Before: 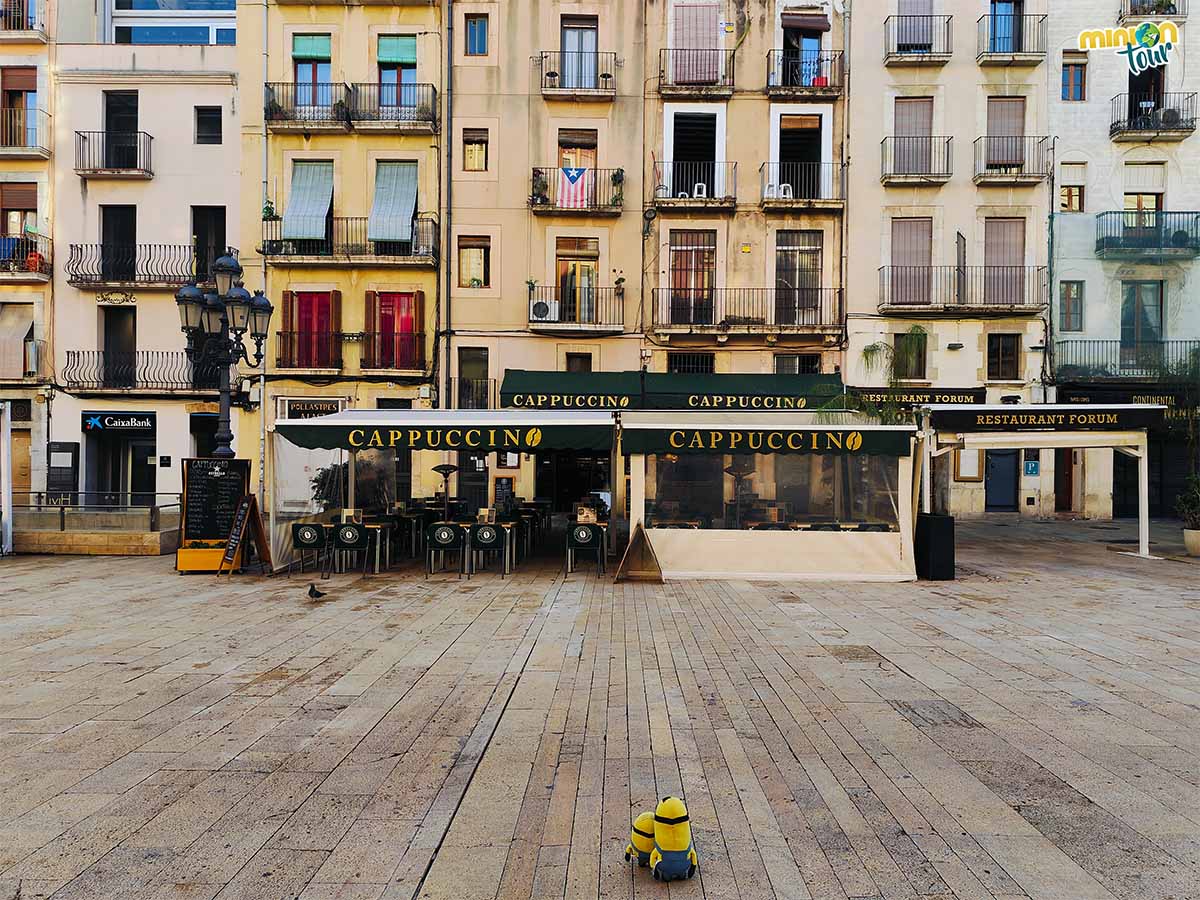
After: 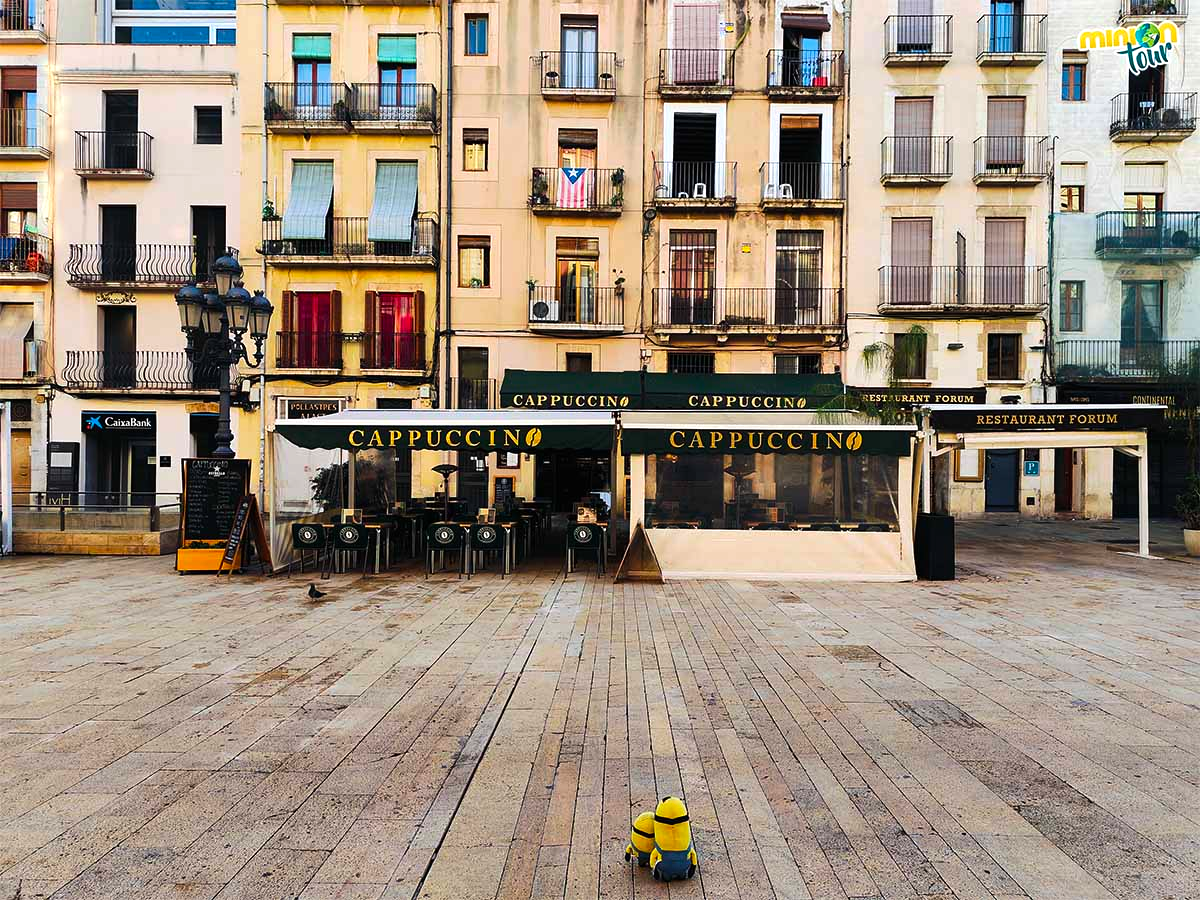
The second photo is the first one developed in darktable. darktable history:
tone equalizer: -8 EV -0.422 EV, -7 EV -0.357 EV, -6 EV -0.369 EV, -5 EV -0.258 EV, -3 EV 0.222 EV, -2 EV 0.35 EV, -1 EV 0.381 EV, +0 EV 0.403 EV, edges refinement/feathering 500, mask exposure compensation -1.57 EV, preserve details no
